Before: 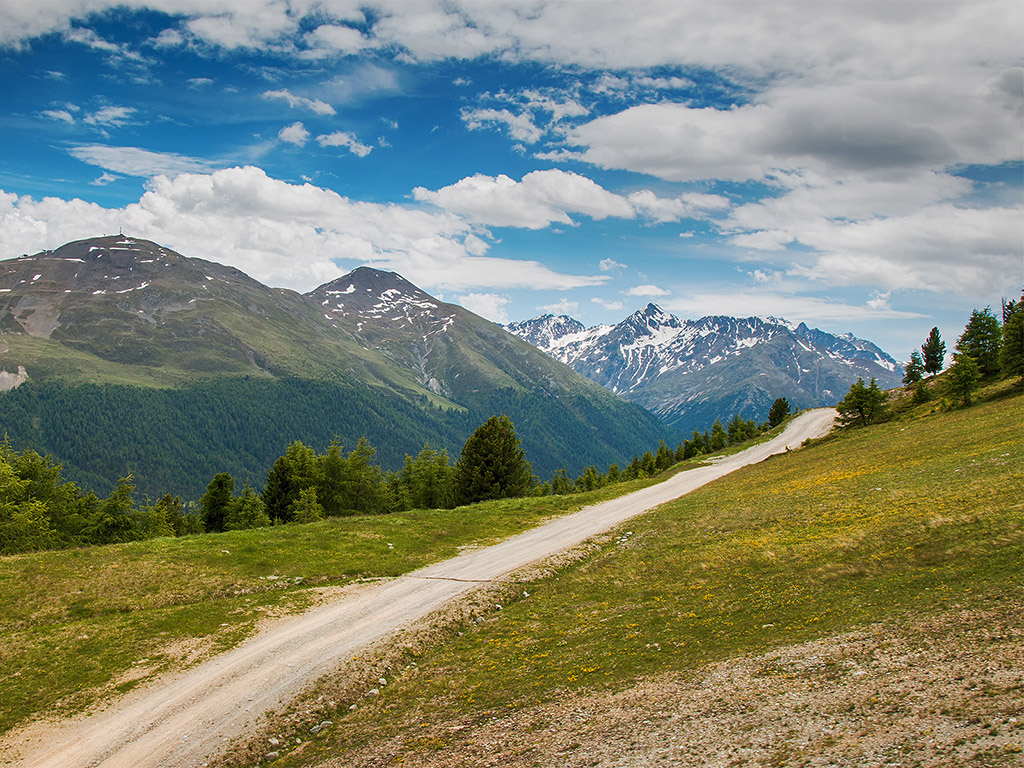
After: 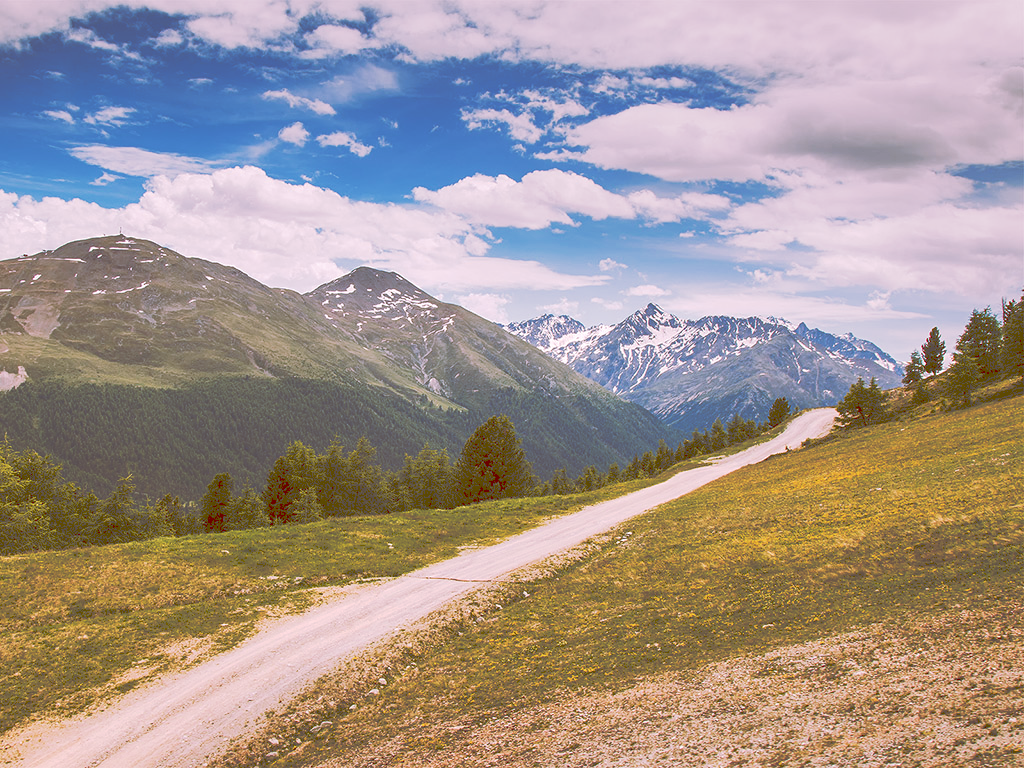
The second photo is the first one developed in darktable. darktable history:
tone curve: curves: ch0 [(0, 0) (0.003, 0.301) (0.011, 0.302) (0.025, 0.307) (0.044, 0.313) (0.069, 0.316) (0.1, 0.322) (0.136, 0.325) (0.177, 0.341) (0.224, 0.358) (0.277, 0.386) (0.335, 0.429) (0.399, 0.486) (0.468, 0.556) (0.543, 0.644) (0.623, 0.728) (0.709, 0.796) (0.801, 0.854) (0.898, 0.908) (1, 1)], preserve colors none
color look up table: target L [90.58, 82.55, 83.01, 74.12, 62.75, 63.44, 52.94, 53.59, 38.5, 37.43, 14.5, 200.95, 103.4, 80.14, 70.04, 68.74, 66.08, 64.06, 59.84, 49.48, 45.39, 41.72, 40.76, 33.93, 27.64, 30.2, 16.65, 14.37, 90.56, 79.01, 76.2, 66.08, 71.2, 57.39, 58.99, 43.47, 48.35, 51.6, 45.71, 34.95, 15.33, 11.05, 89.15, 84.09, 63.38, 62.14, 62.8, 29.93, 6.64], target a [-5.392, -52.37, -0.136, -42.15, -34.43, -0.798, -14.75, -26.08, -25.39, -4.722, 4.432, 0, 0, 33.89, 48.01, 32.78, 42.95, 32.44, 19.37, 67.88, 73.76, 43.09, 33.1, 47.45, 57.45, 12.5, 51.82, 43.79, 14.73, 17, 38.52, 12.45, 59.9, 9.519, 76.03, 72.02, 53.75, 24.33, 26.51, 61.72, 23.16, 38.46, -8.823, -29.51, -14.45, -0.038, -5.353, -7.761, 26.61], target b [83.23, 54, 33.43, 14.73, 68.49, 70.17, 29.88, 5.953, 65.52, 63.72, 24.3, -0.001, -0.002, 17.43, -1.686, 77.36, 49.6, 38.6, 13.58, 82.31, 11.58, 9.468, 69.45, 55.17, 46.95, 31.26, 27.78, 24.08, -3.957, -8.077, -27.99, -35.25, -37.26, -10.41, -39.91, -7.823, -19.45, -23.39, -75.72, -58.48, -18.33, -38.75, -5.846, -10.23, -38.16, -49.66, -12.29, -0.876, 10.71], num patches 49
